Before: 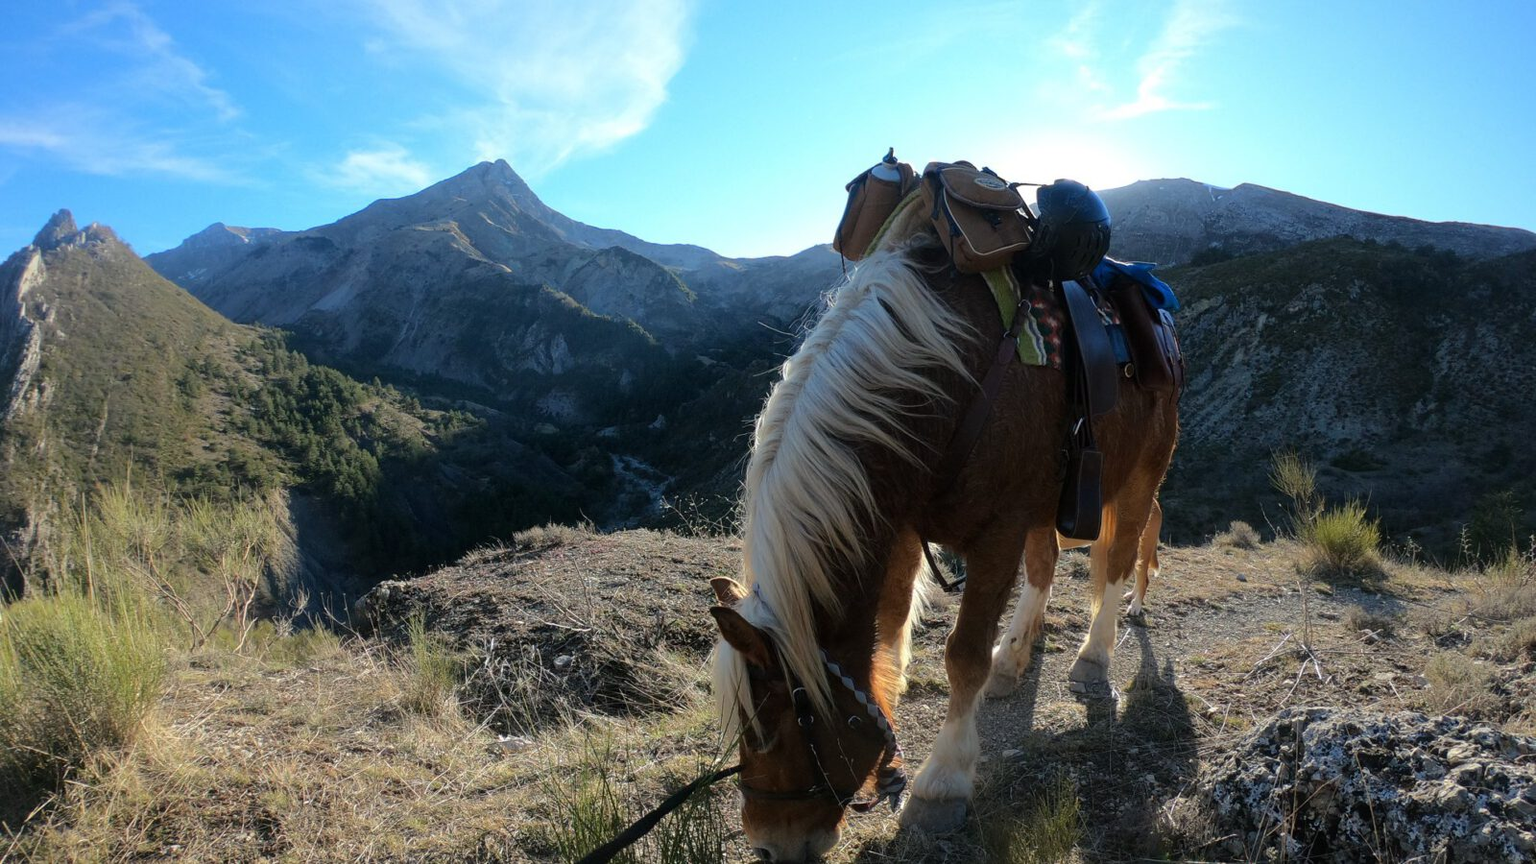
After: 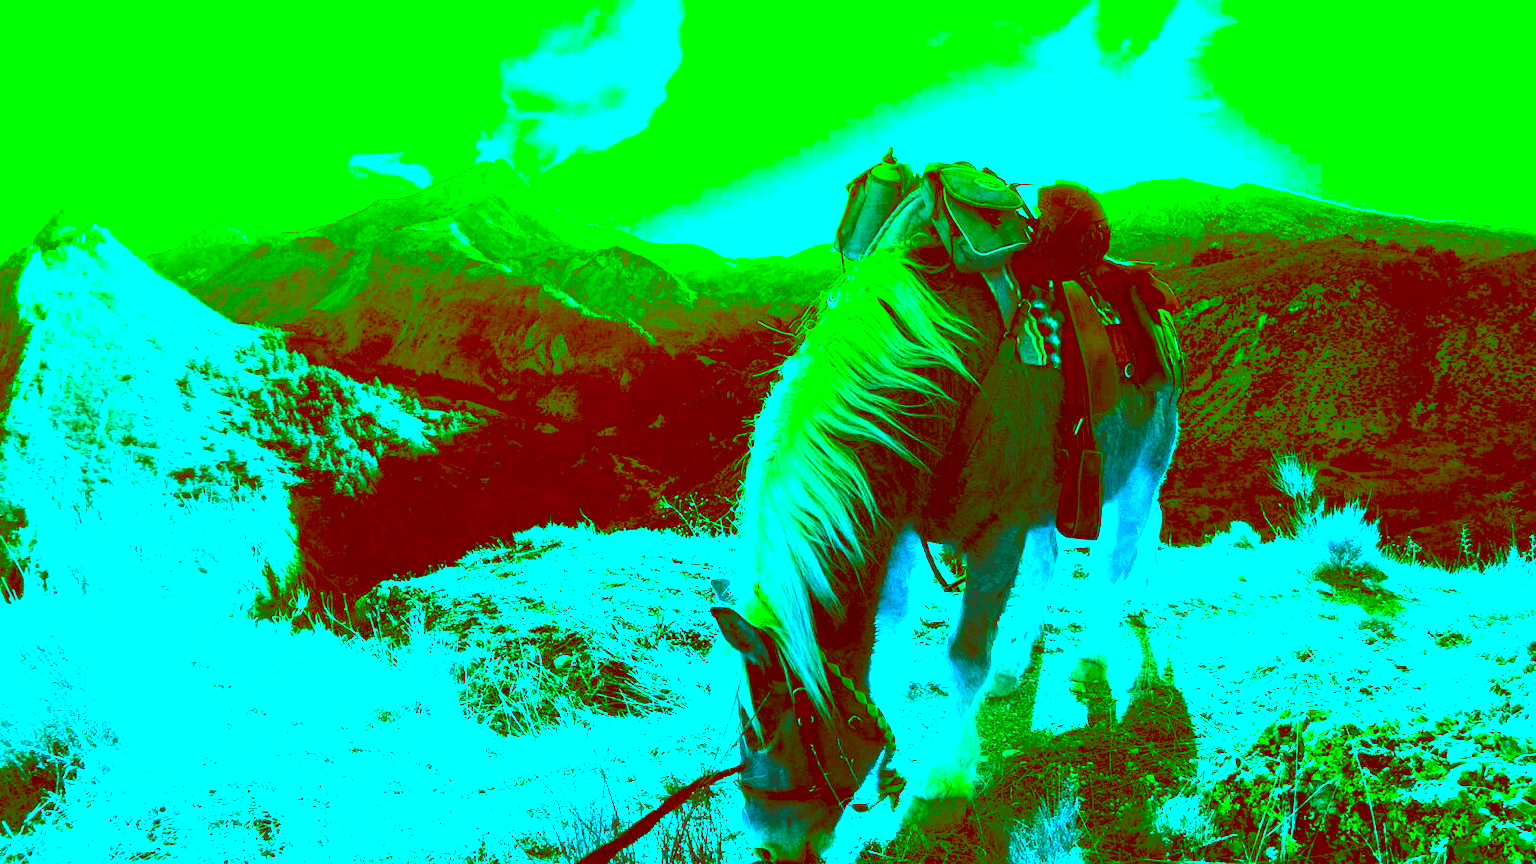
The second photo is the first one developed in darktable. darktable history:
color correction: highlights a* -39.68, highlights b* -40, shadows a* -40, shadows b* -40, saturation -3
white balance: red 4.26, blue 1.802
